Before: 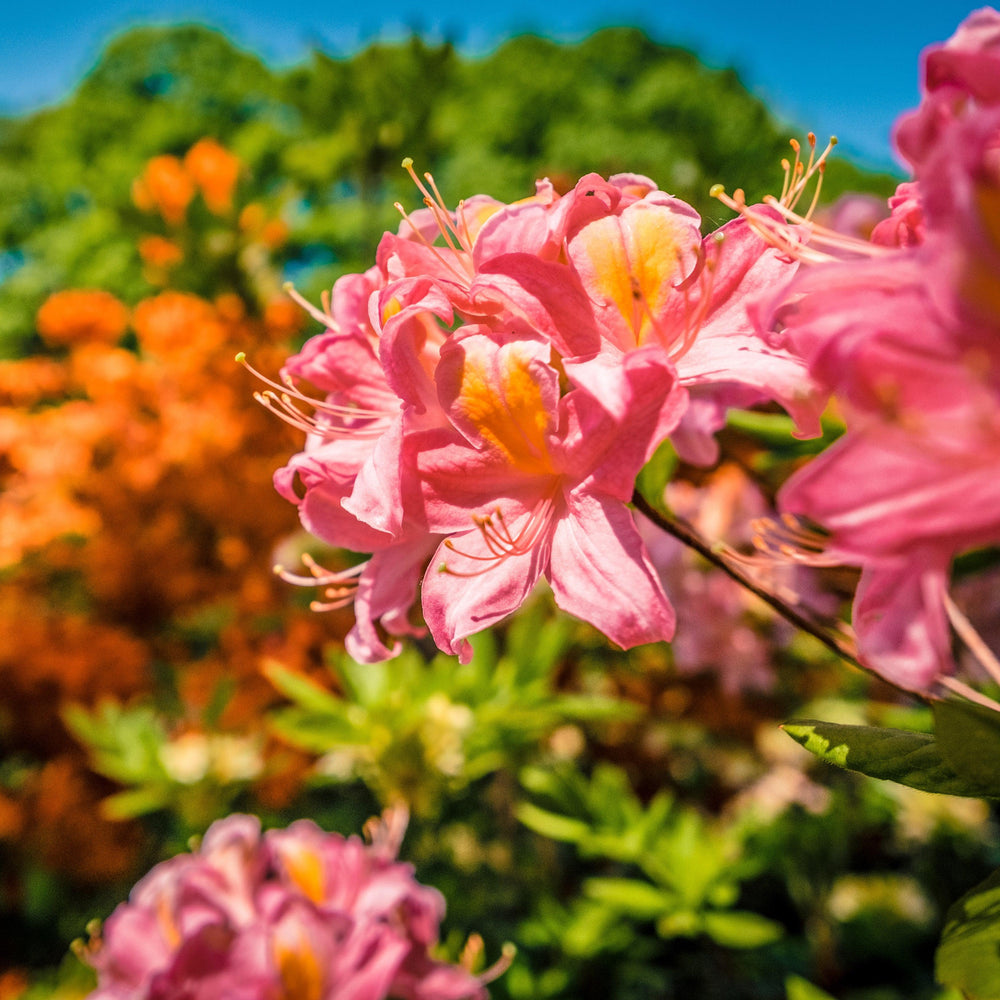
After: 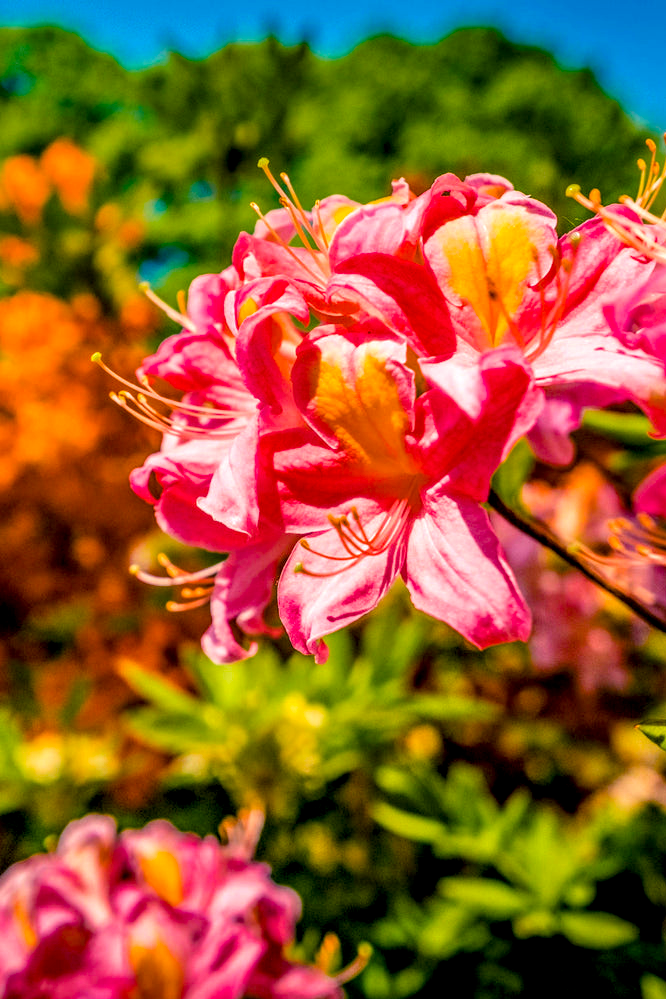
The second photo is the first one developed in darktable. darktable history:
local contrast: on, module defaults
color balance rgb: linear chroma grading › global chroma 15%, perceptual saturation grading › global saturation 30%
crop and rotate: left 14.436%, right 18.898%
exposure: black level correction 0.009, exposure 0.014 EV, compensate highlight preservation false
